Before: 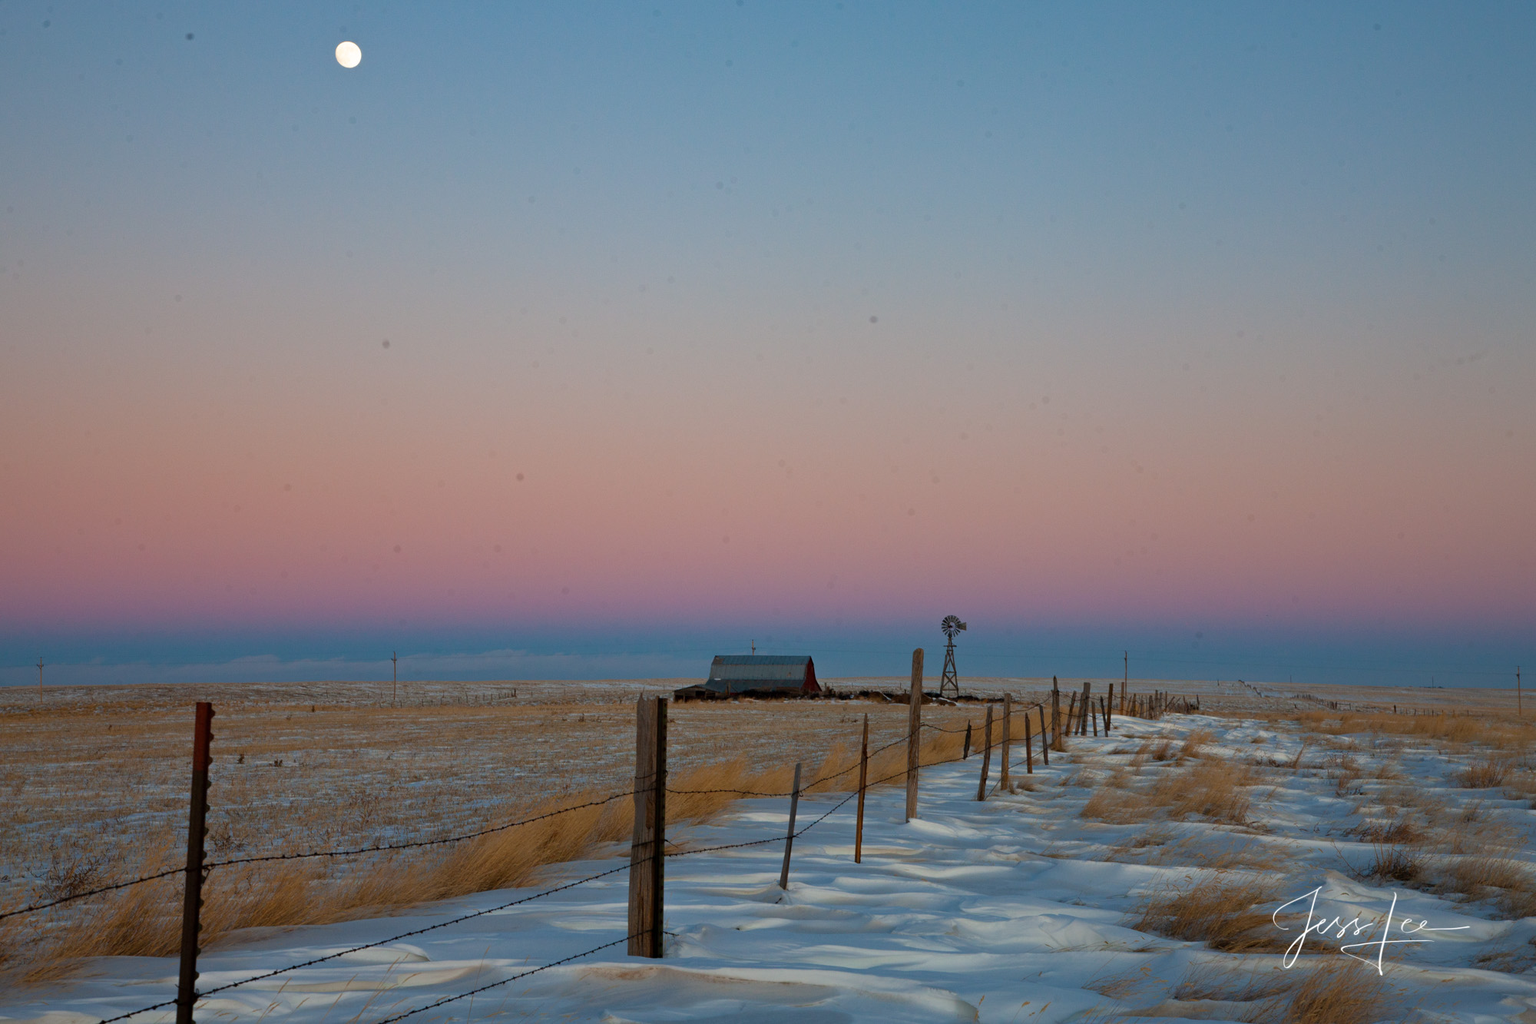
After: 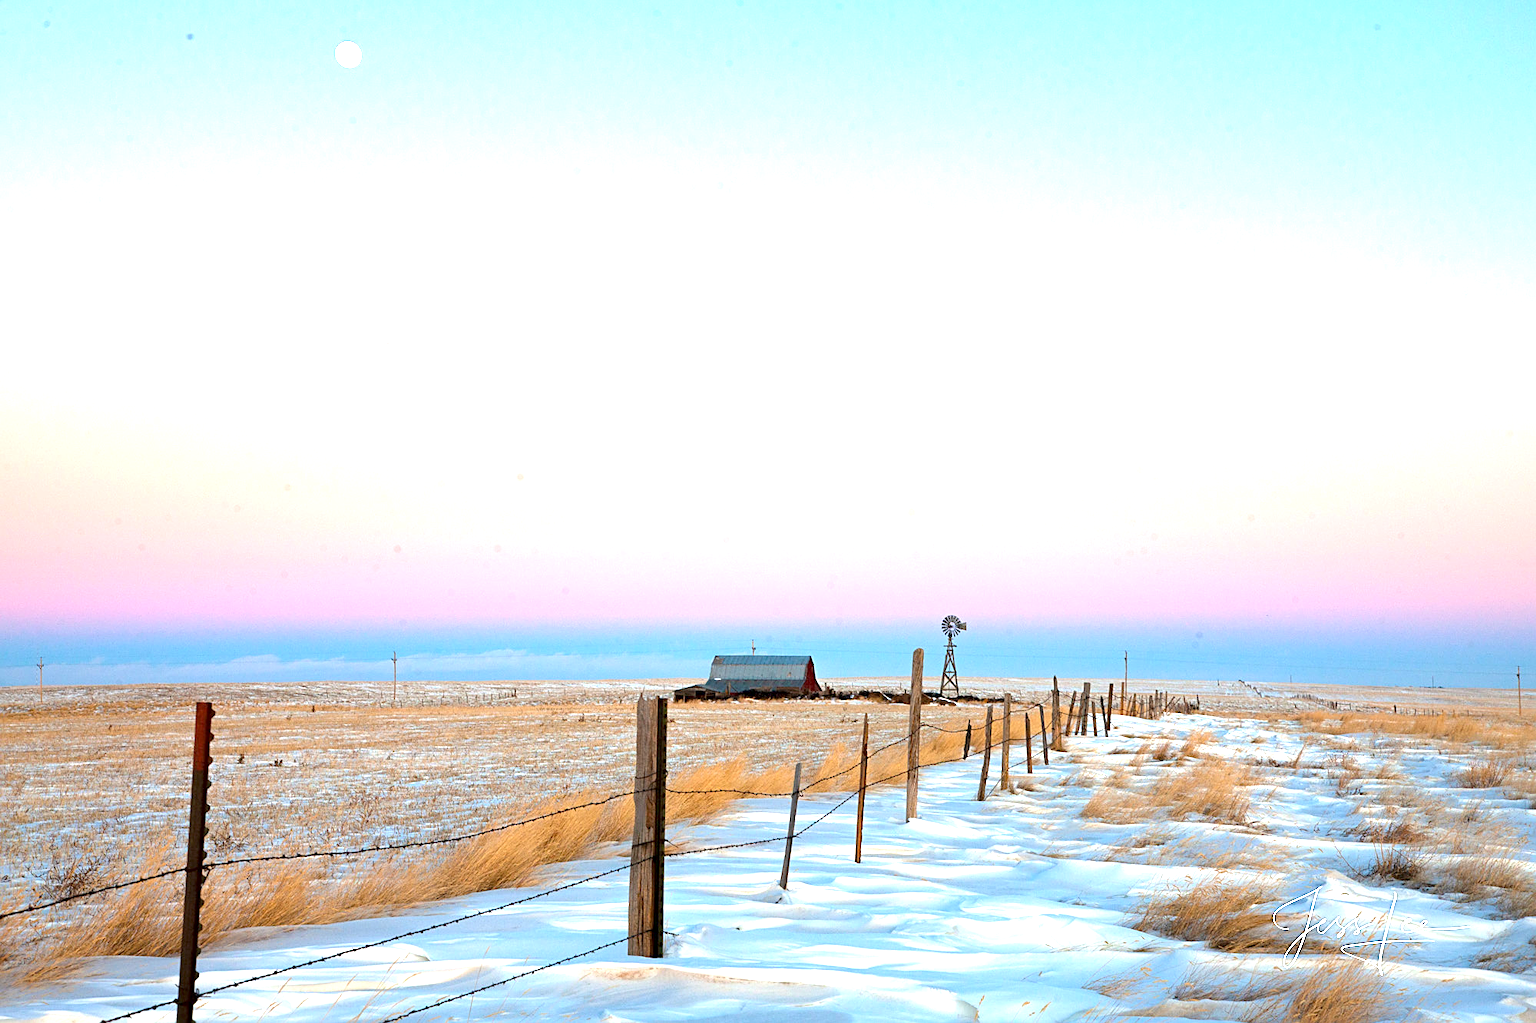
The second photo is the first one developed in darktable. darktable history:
sharpen: on, module defaults
exposure: black level correction 0.001, exposure 2.607 EV, compensate exposure bias true, compensate highlight preservation false
contrast brightness saturation: contrast 0.08, saturation 0.02
